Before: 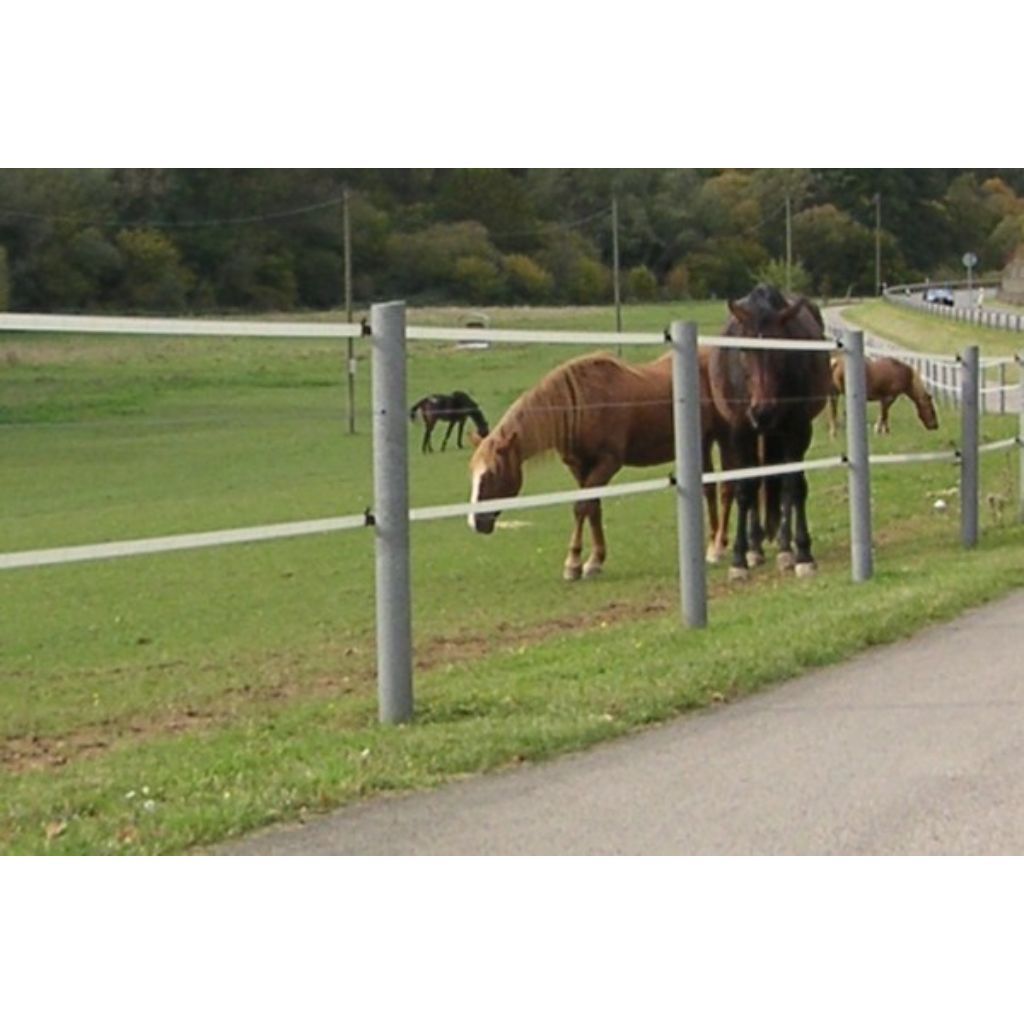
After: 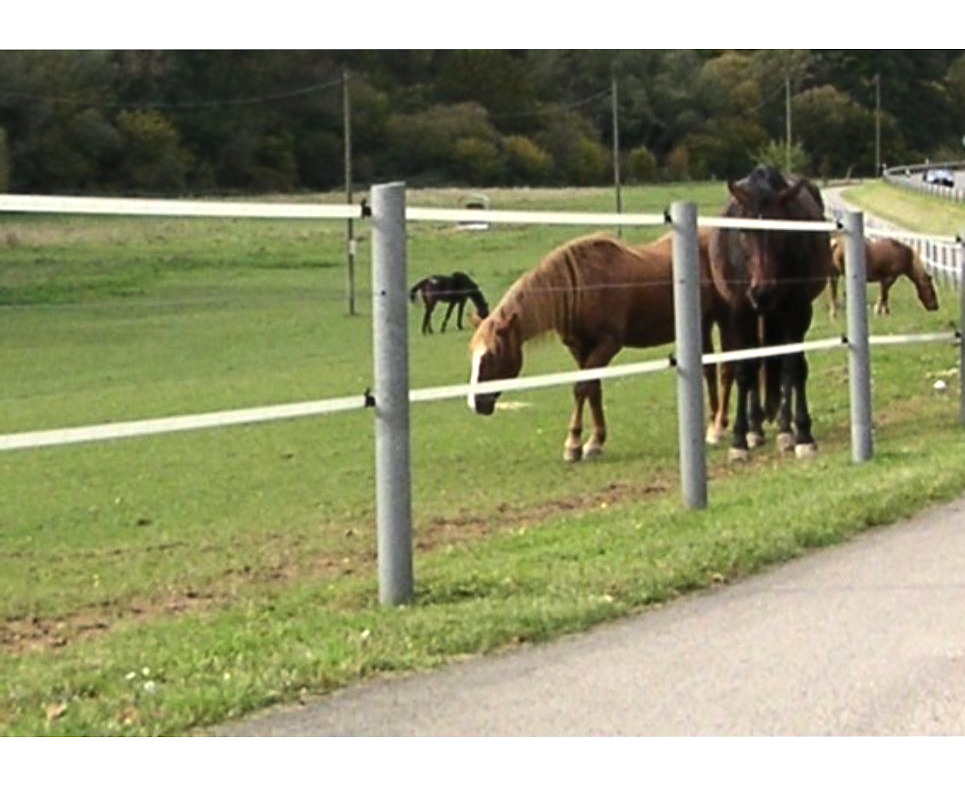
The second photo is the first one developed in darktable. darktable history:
crop and rotate: angle 0.03°, top 11.643%, right 5.651%, bottom 11.189%
tone equalizer: -8 EV -0.75 EV, -7 EV -0.7 EV, -6 EV -0.6 EV, -5 EV -0.4 EV, -3 EV 0.4 EV, -2 EV 0.6 EV, -1 EV 0.7 EV, +0 EV 0.75 EV, edges refinement/feathering 500, mask exposure compensation -1.57 EV, preserve details no
haze removal: strength 0.29, distance 0.25, compatibility mode true, adaptive false
